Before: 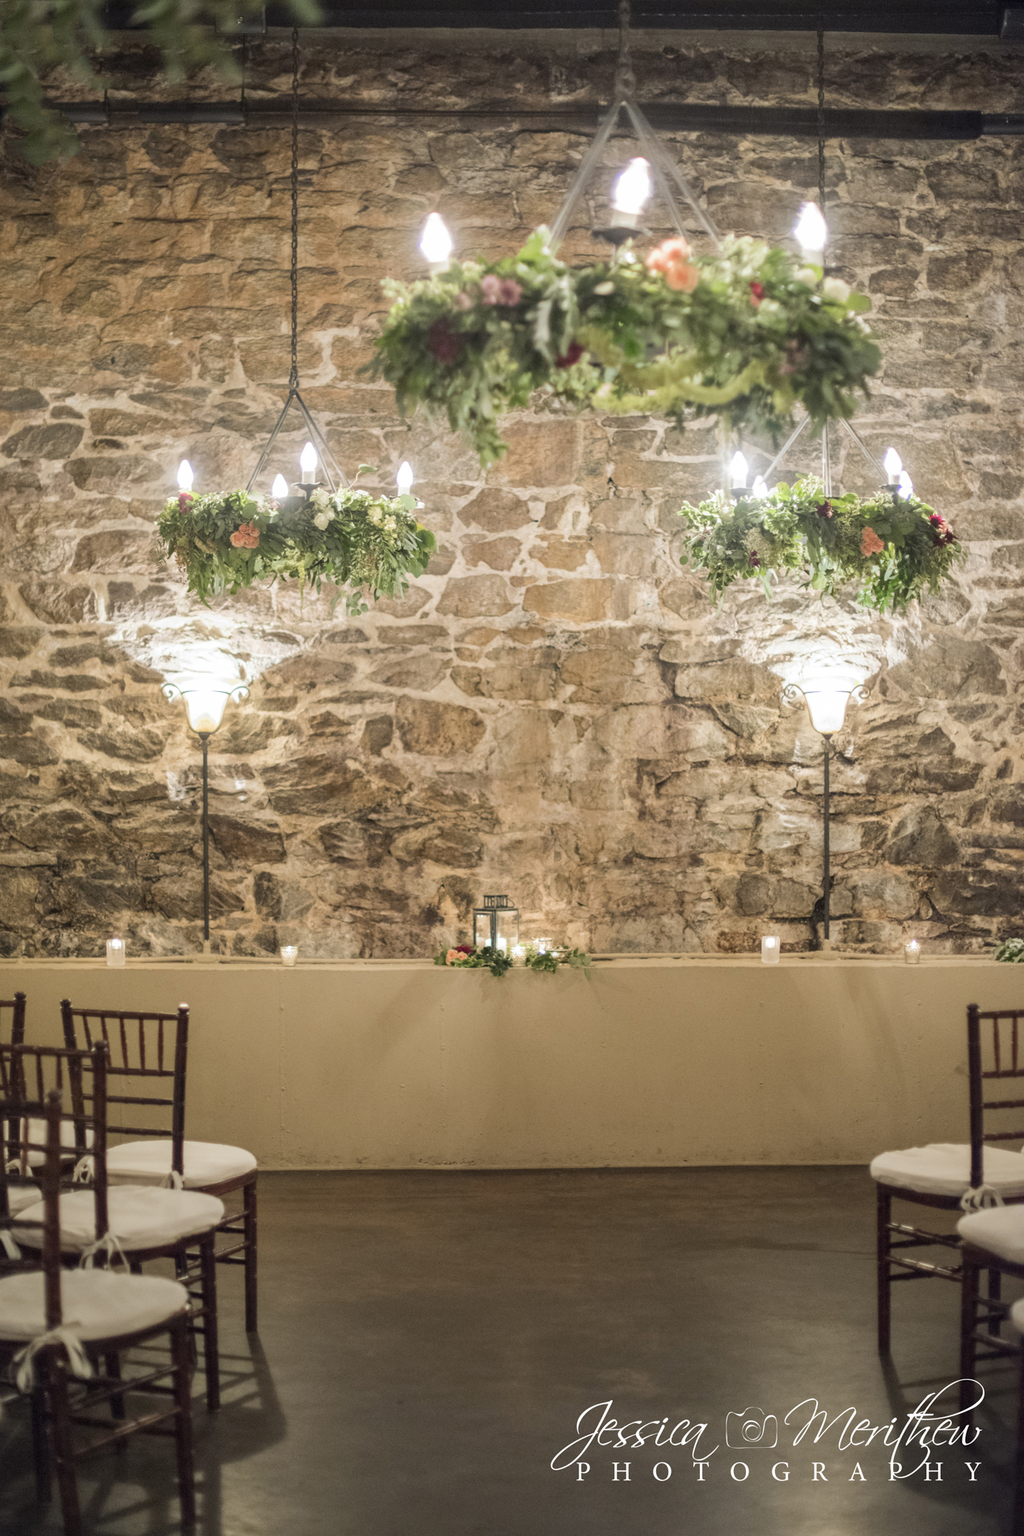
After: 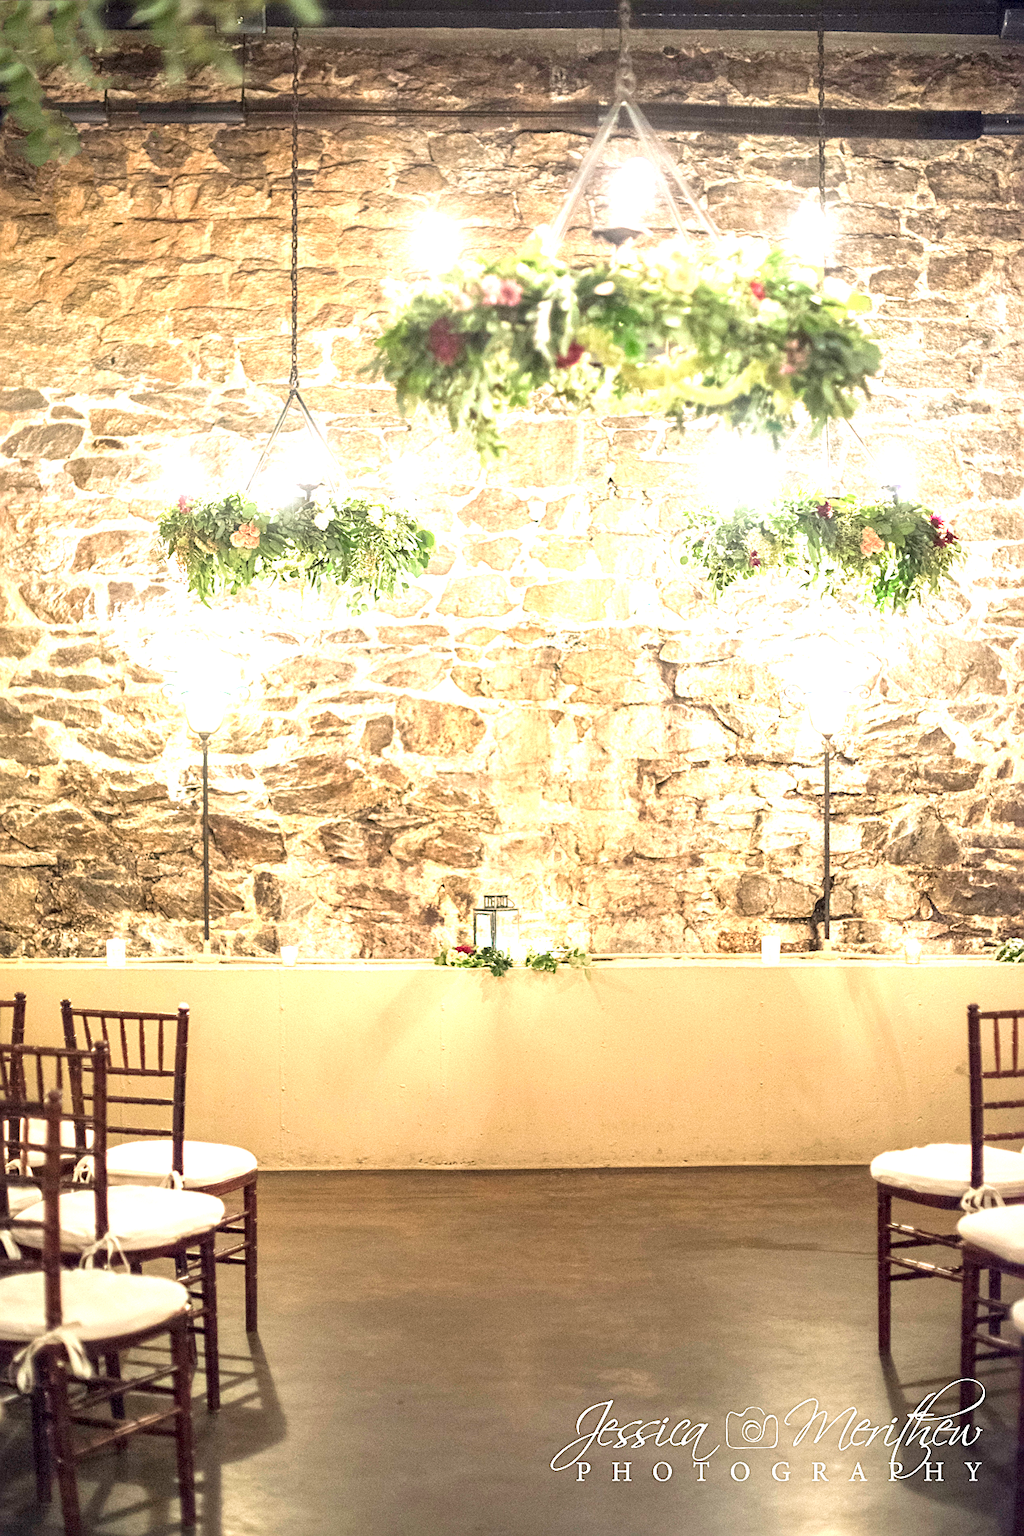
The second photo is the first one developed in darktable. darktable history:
velvia: strength 15%
sharpen: on, module defaults
exposure: black level correction 0.001, exposure 1.646 EV, compensate exposure bias true, compensate highlight preservation false
